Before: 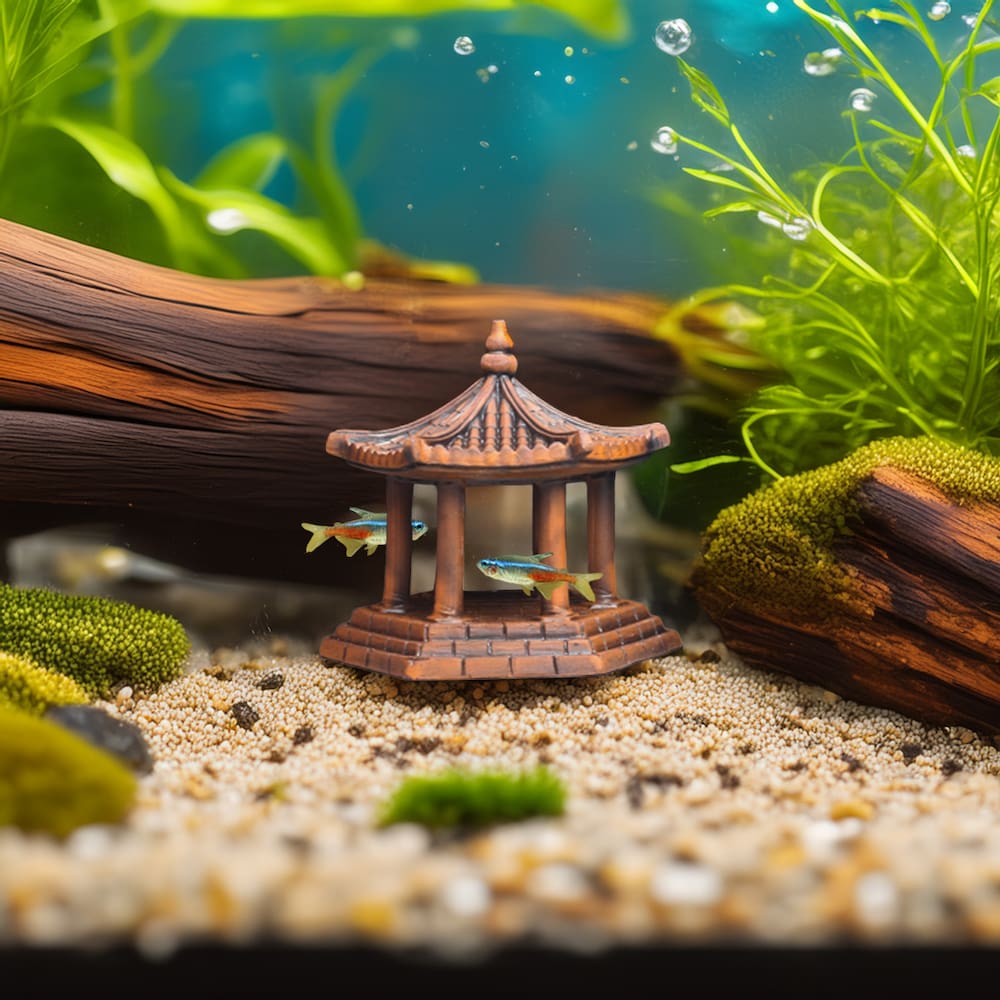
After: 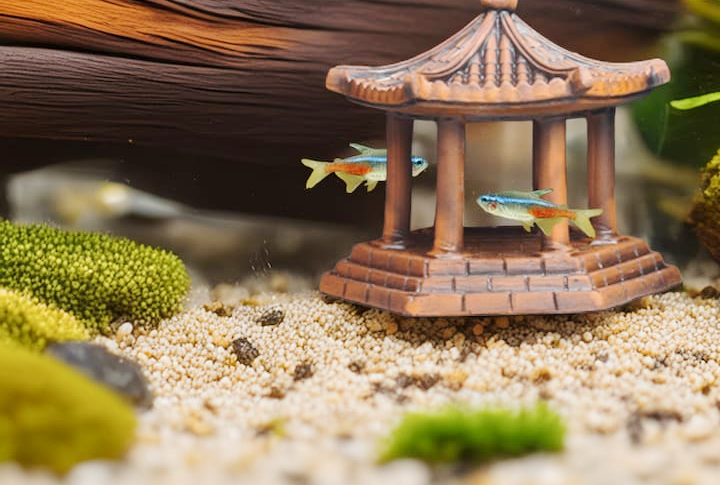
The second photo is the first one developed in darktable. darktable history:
base curve: curves: ch0 [(0, 0) (0.158, 0.273) (0.879, 0.895) (1, 1)], preserve colors none
crop: top 36.498%, right 27.964%, bottom 14.995%
